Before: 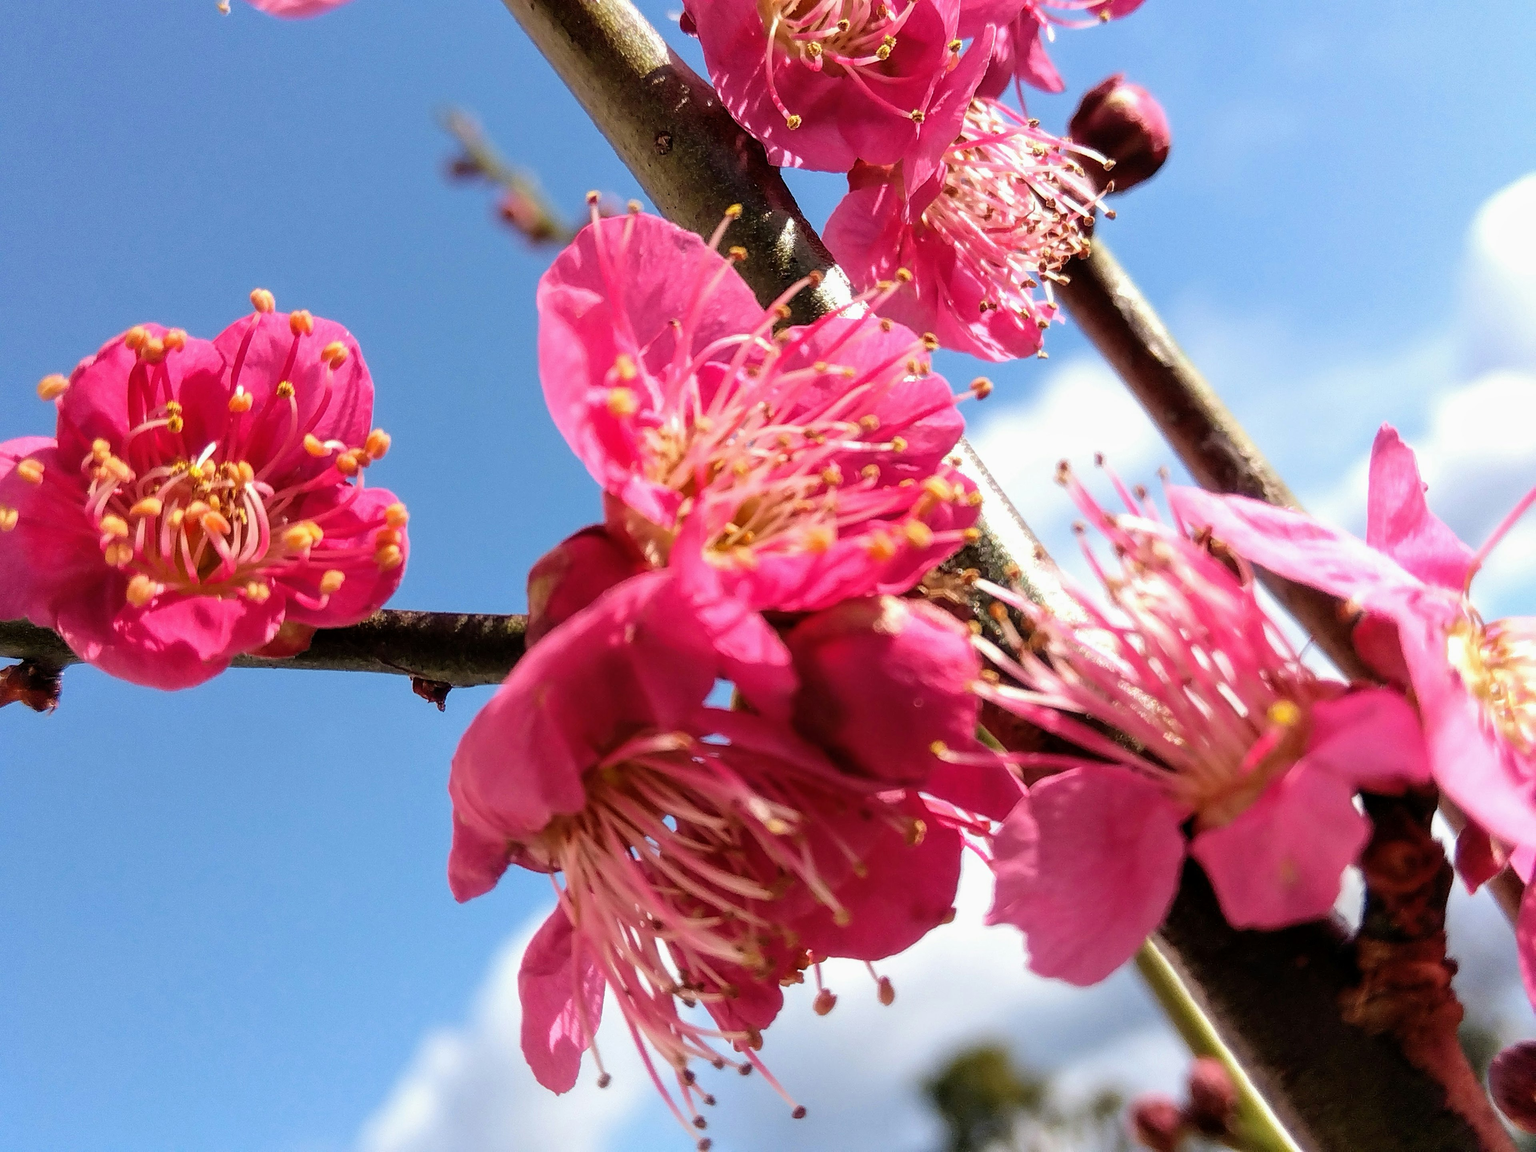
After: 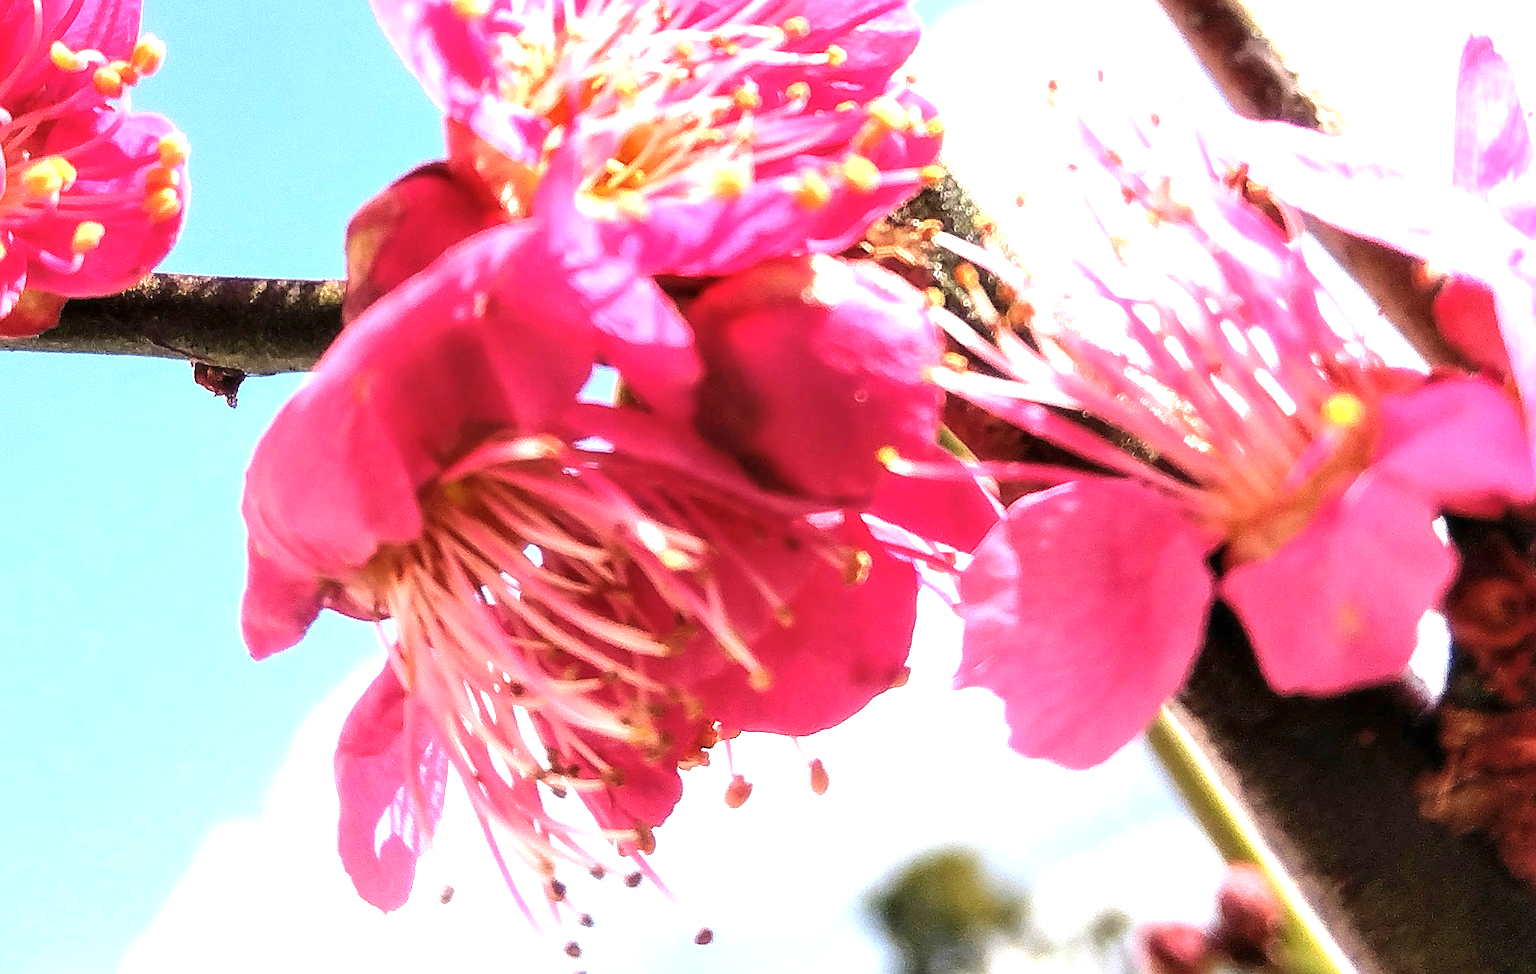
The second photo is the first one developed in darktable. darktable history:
crop and rotate: left 17.314%, top 34.939%, right 6.838%, bottom 0.882%
haze removal: strength -0.094, compatibility mode true, adaptive false
sharpen: on, module defaults
exposure: black level correction 0, exposure 1.475 EV, compensate highlight preservation false
